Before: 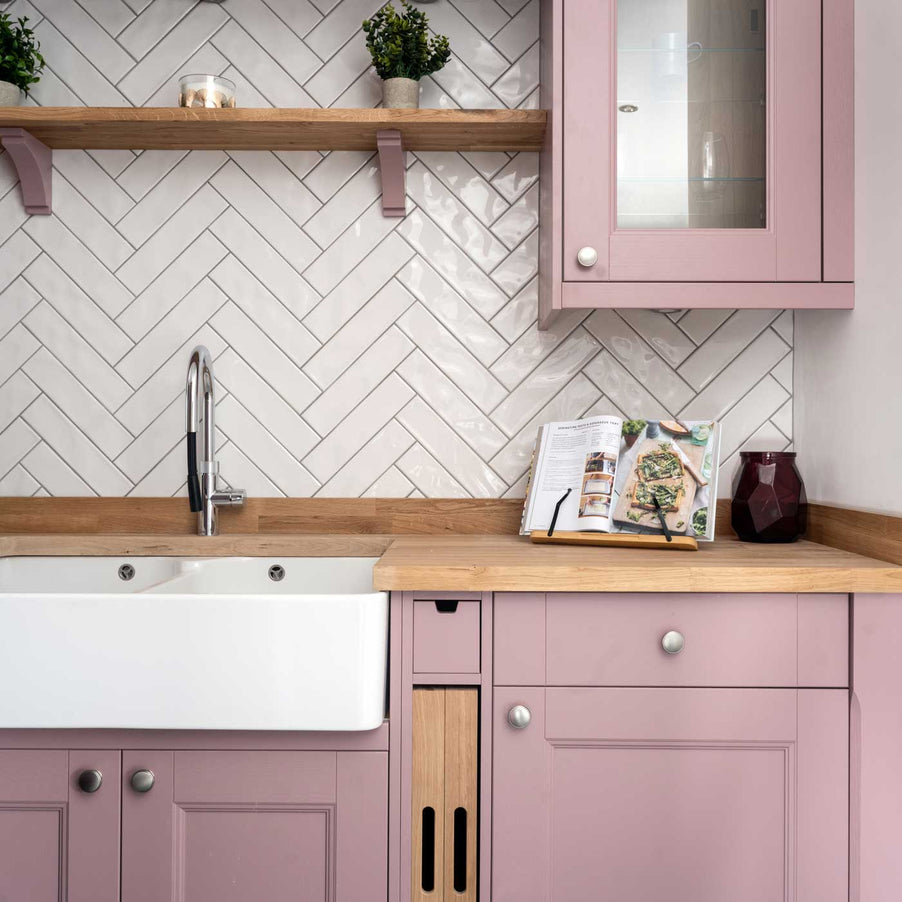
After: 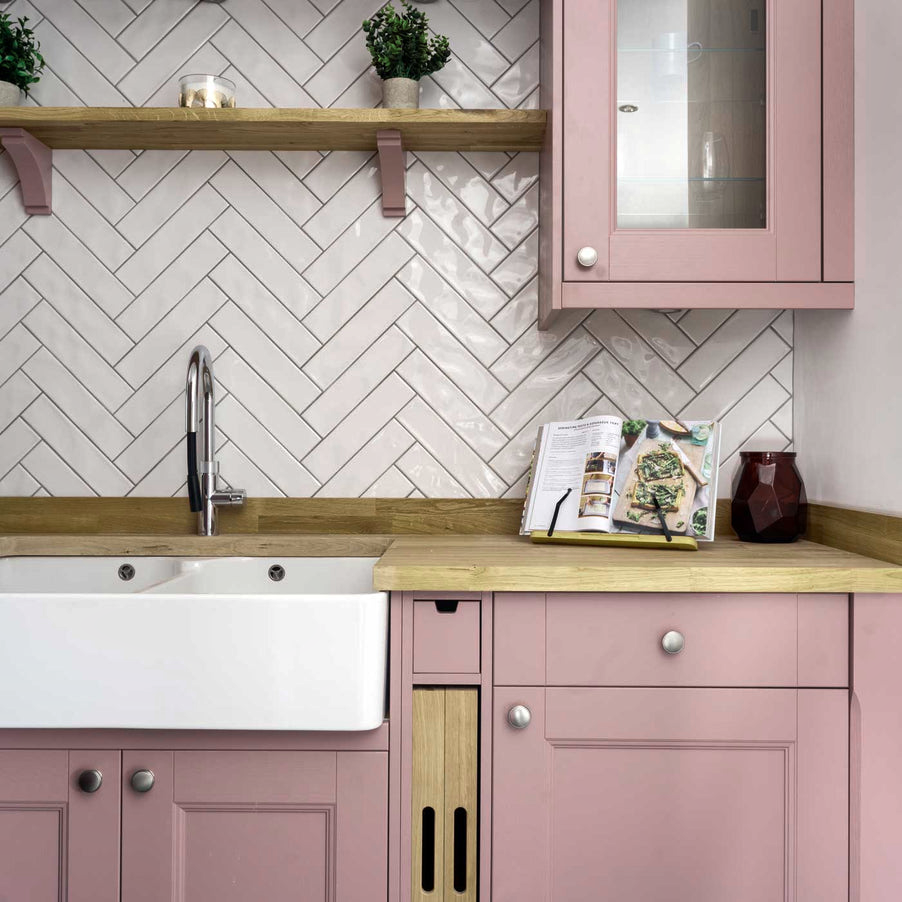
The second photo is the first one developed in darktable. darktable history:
shadows and highlights: shadows 33.68, highlights -47.4, compress 49.58%, soften with gaussian
color zones: curves: ch0 [(0.826, 0.353)]; ch1 [(0.242, 0.647) (0.889, 0.342)]; ch2 [(0.246, 0.089) (0.969, 0.068)], mix -132.86%
